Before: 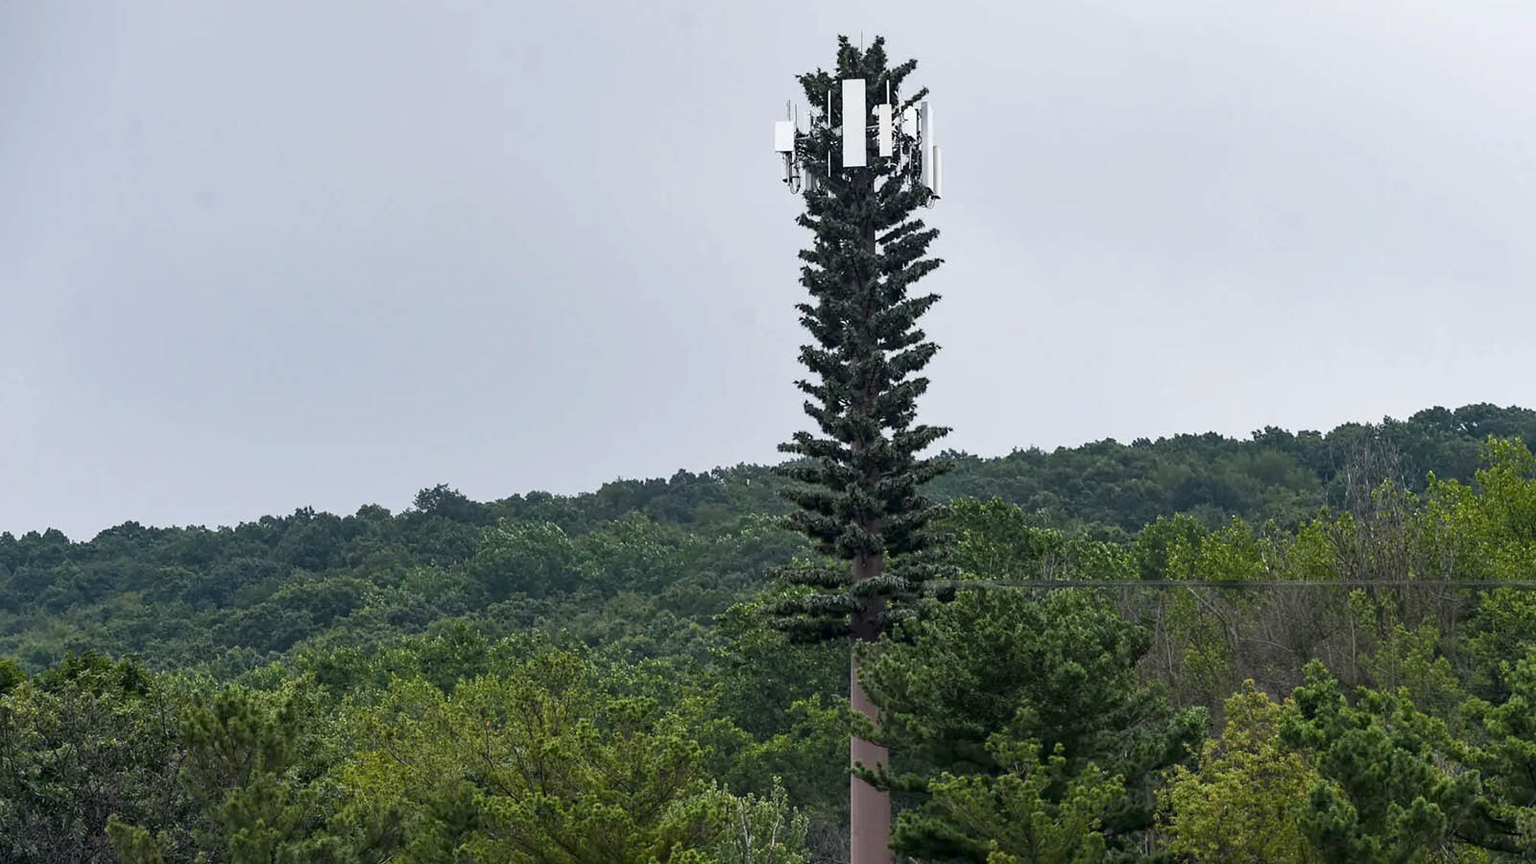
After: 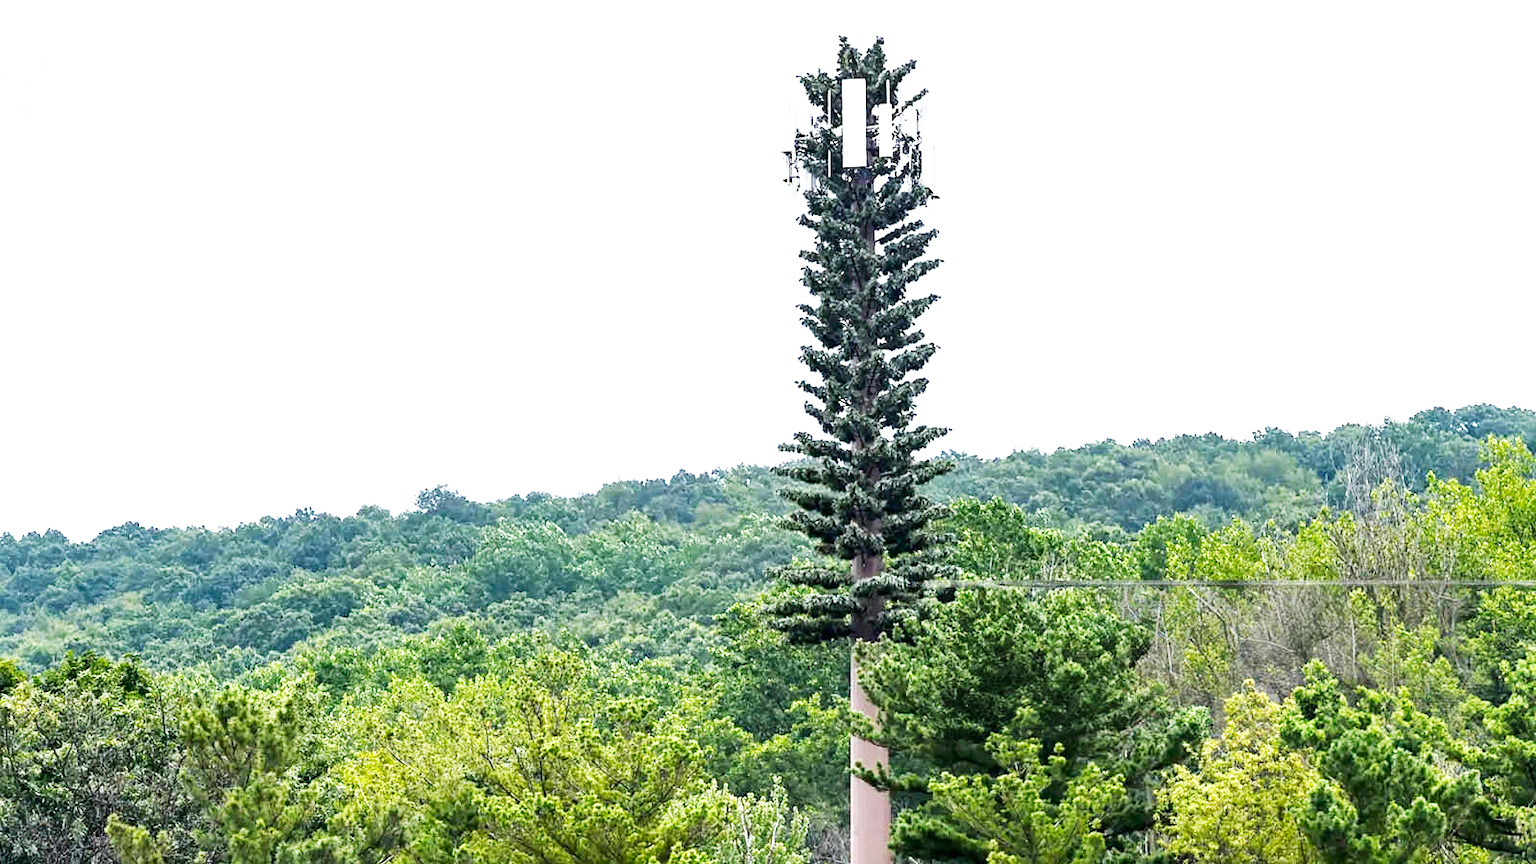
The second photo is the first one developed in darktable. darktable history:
base curve: curves: ch0 [(0, 0) (0.007, 0.004) (0.027, 0.03) (0.046, 0.07) (0.207, 0.54) (0.442, 0.872) (0.673, 0.972) (1, 1)], exposure shift 0.01, preserve colors none
exposure: exposure 0.999 EV, compensate exposure bias true, compensate highlight preservation false
